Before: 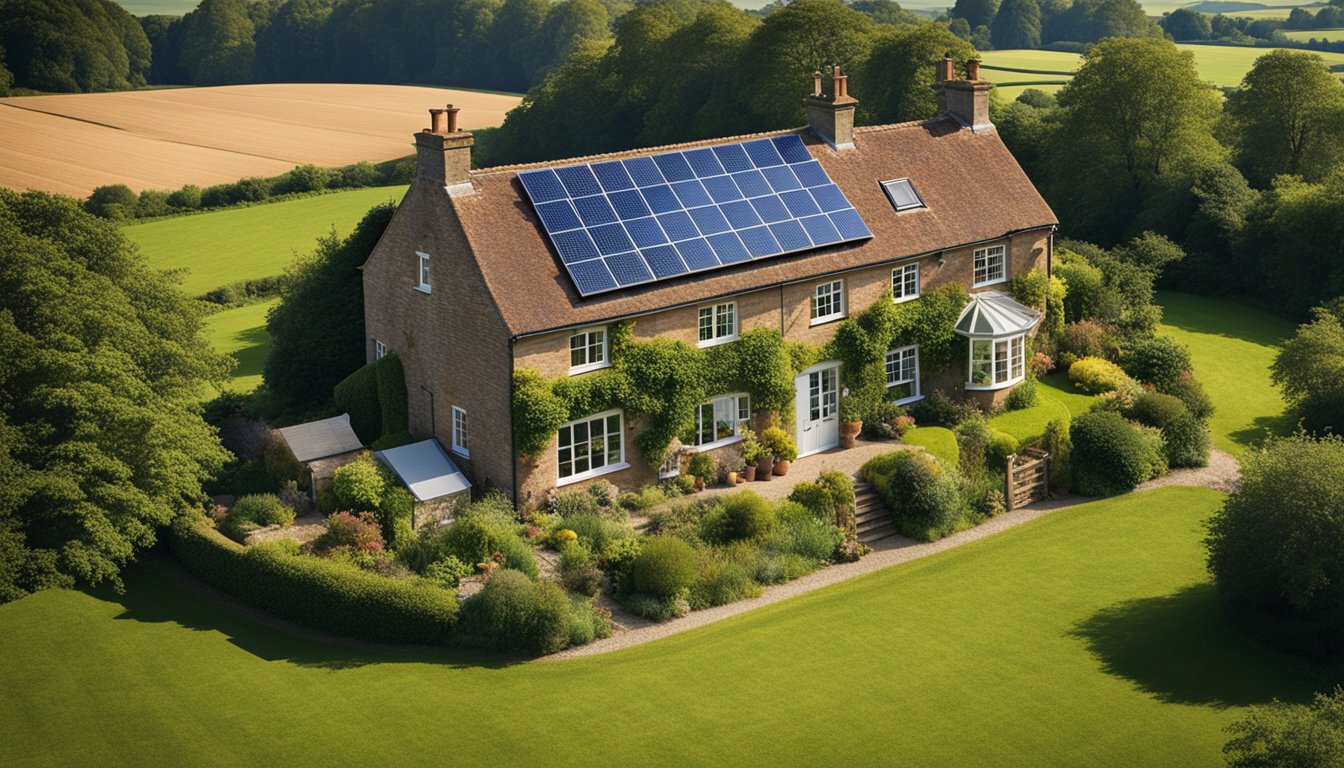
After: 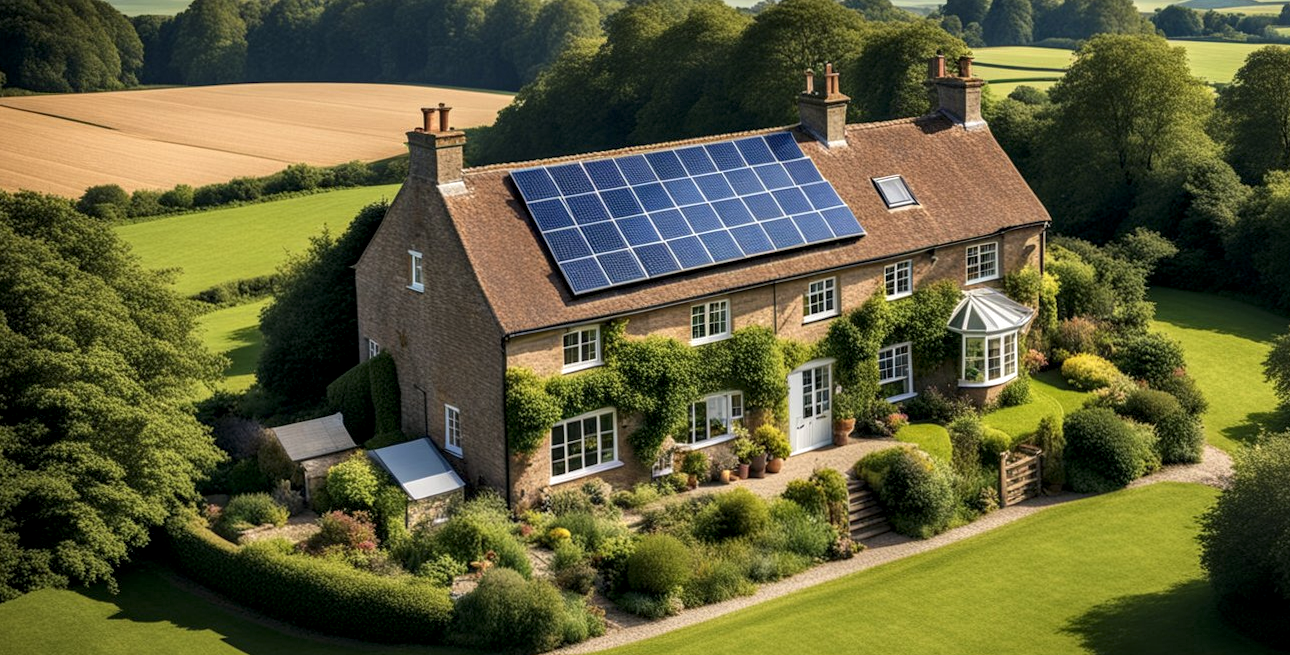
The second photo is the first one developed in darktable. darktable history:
local contrast: highlights 20%, detail 150%
crop and rotate: angle 0.2°, left 0.275%, right 3.127%, bottom 14.18%
